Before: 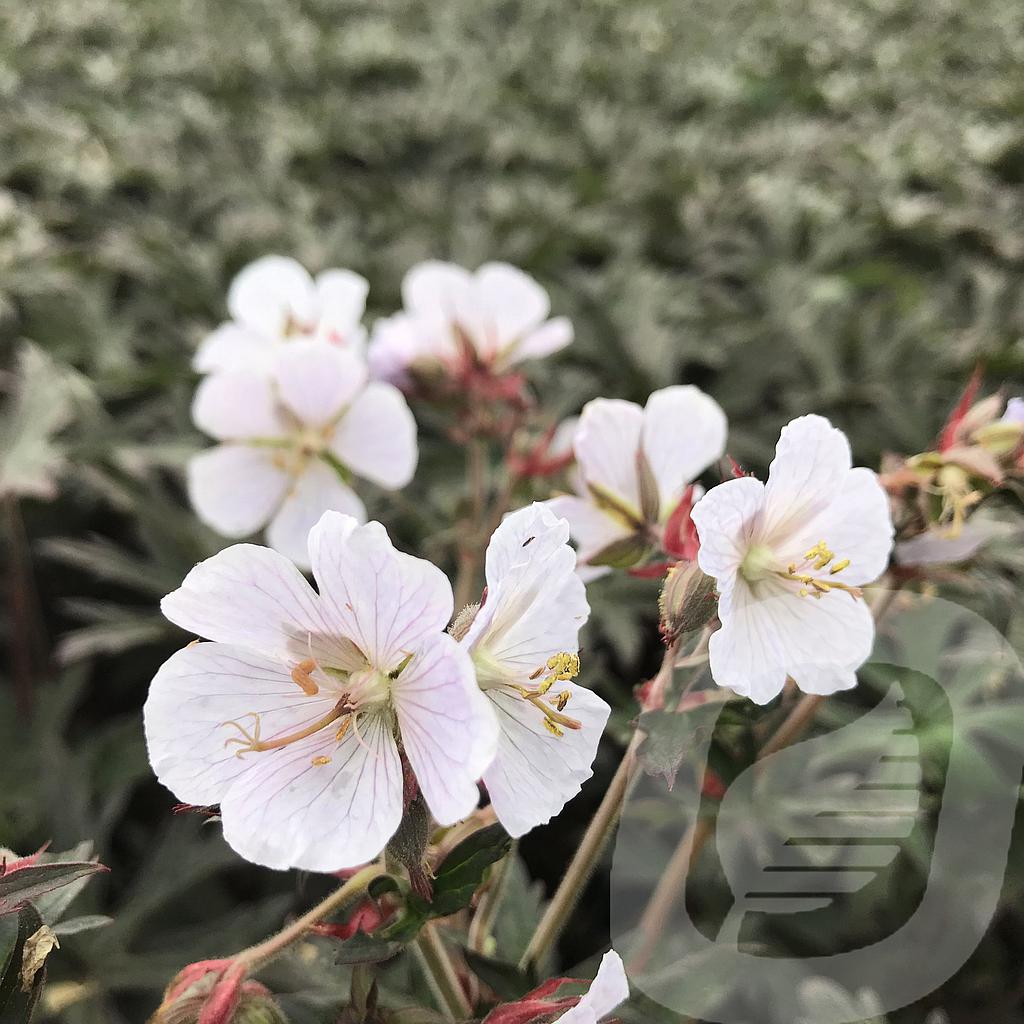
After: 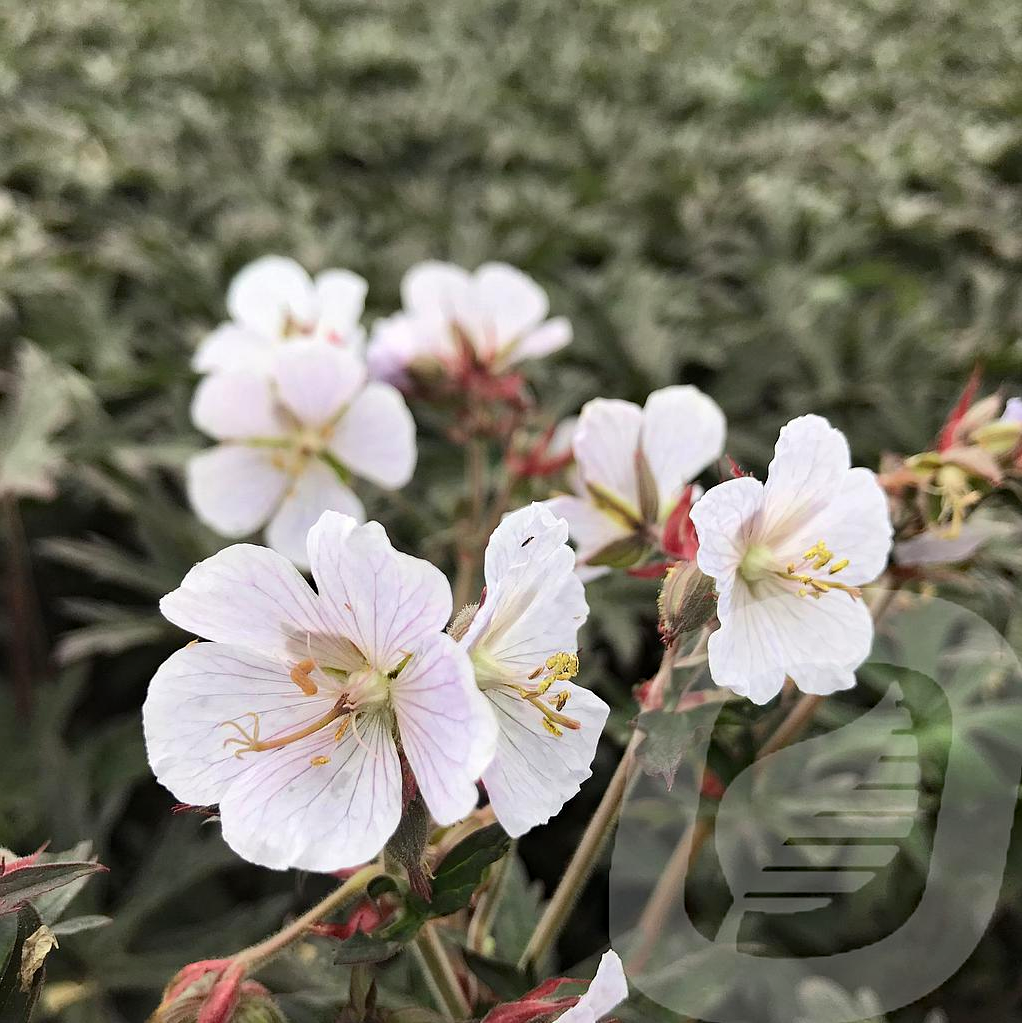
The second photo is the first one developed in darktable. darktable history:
crop and rotate: left 0.126%
haze removal: compatibility mode true, adaptive false
